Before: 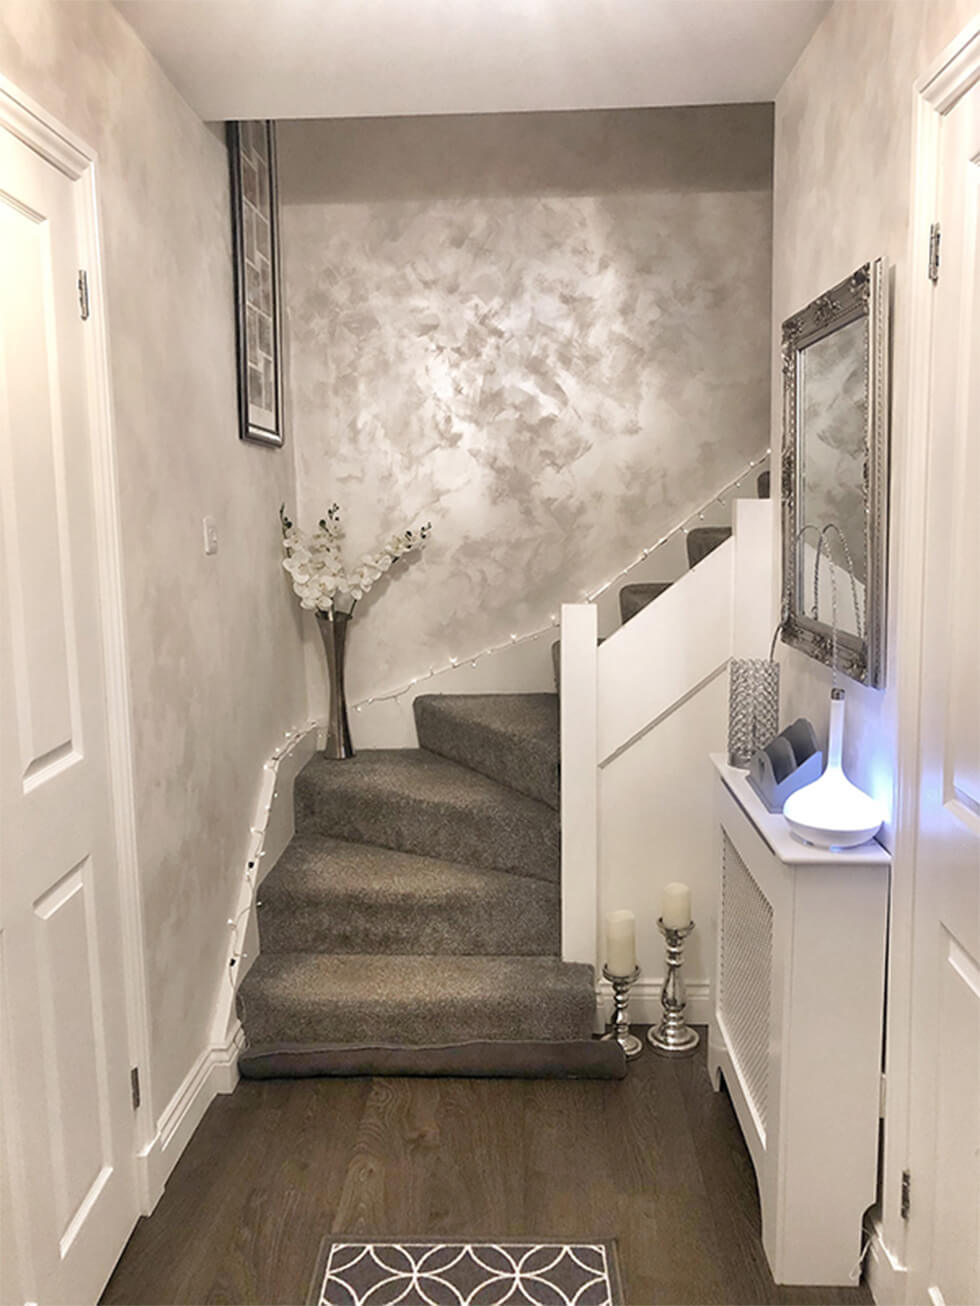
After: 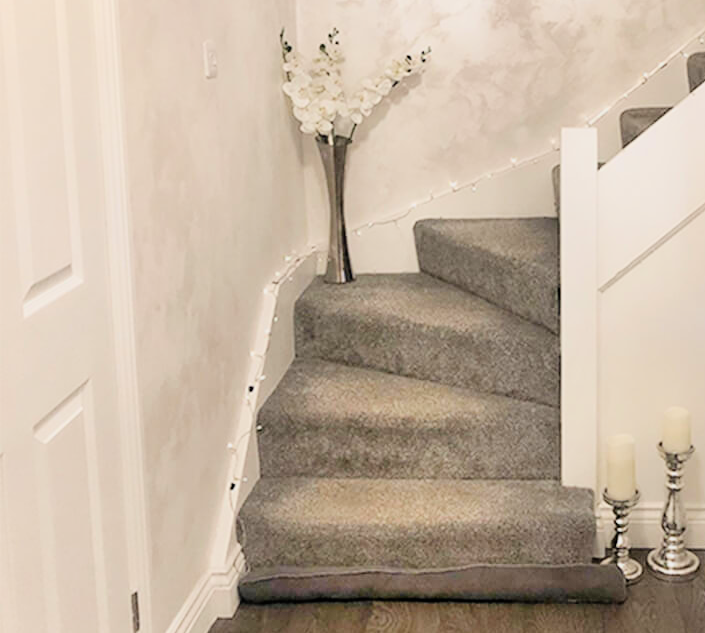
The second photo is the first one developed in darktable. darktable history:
filmic rgb: black relative exposure -7.15 EV, white relative exposure 5.36 EV, hardness 3.02, color science v6 (2022)
exposure: black level correction 0, exposure 1.2 EV, compensate exposure bias true, compensate highlight preservation false
crop: top 36.498%, right 27.964%, bottom 14.995%
